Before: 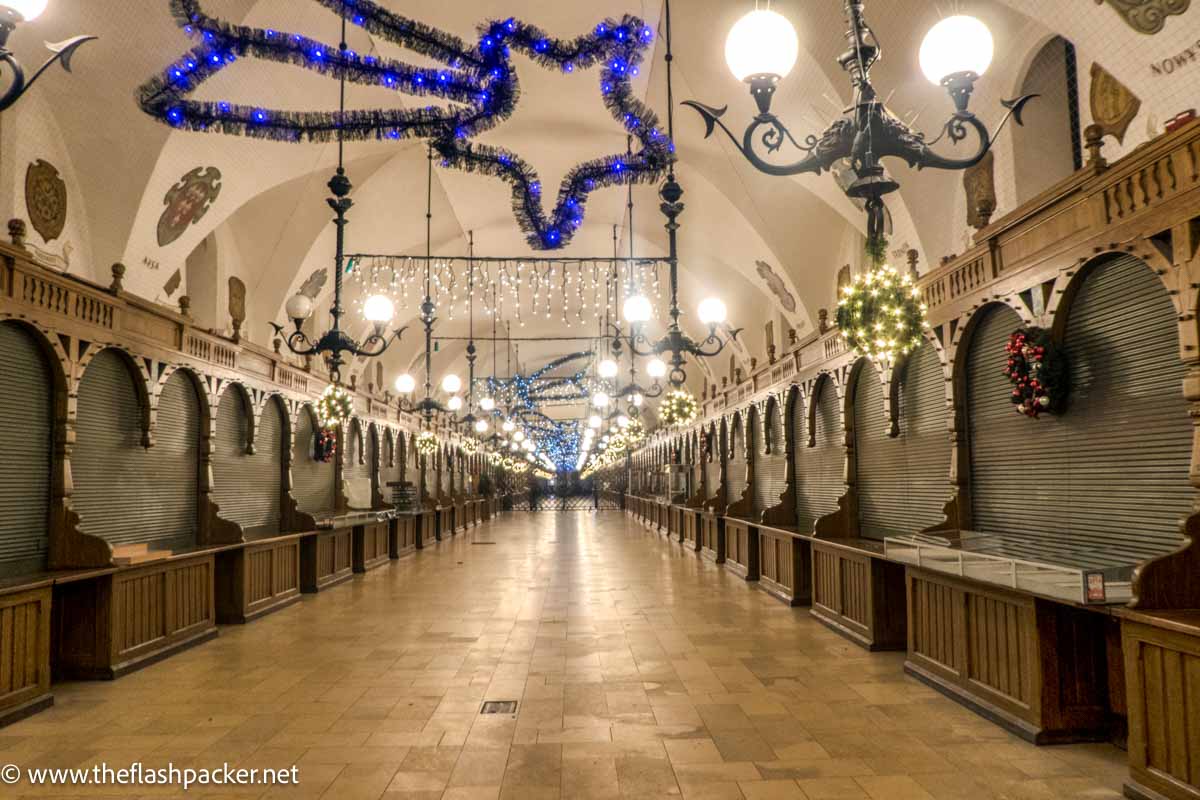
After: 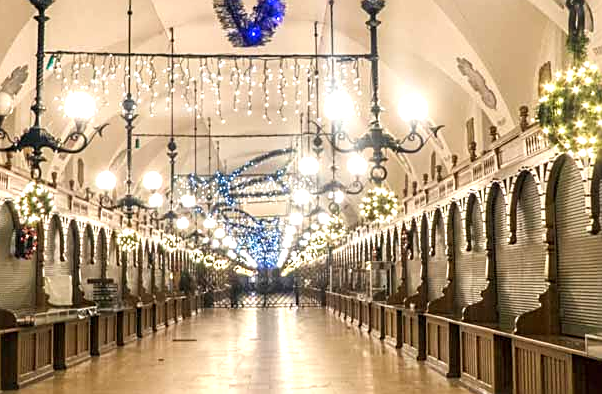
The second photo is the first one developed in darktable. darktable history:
exposure: black level correction 0, exposure 0.499 EV, compensate highlight preservation false
crop: left 24.917%, top 25.464%, right 24.838%, bottom 25.173%
base curve: curves: ch0 [(0, 0) (0.283, 0.295) (1, 1)], preserve colors none
sharpen: on, module defaults
